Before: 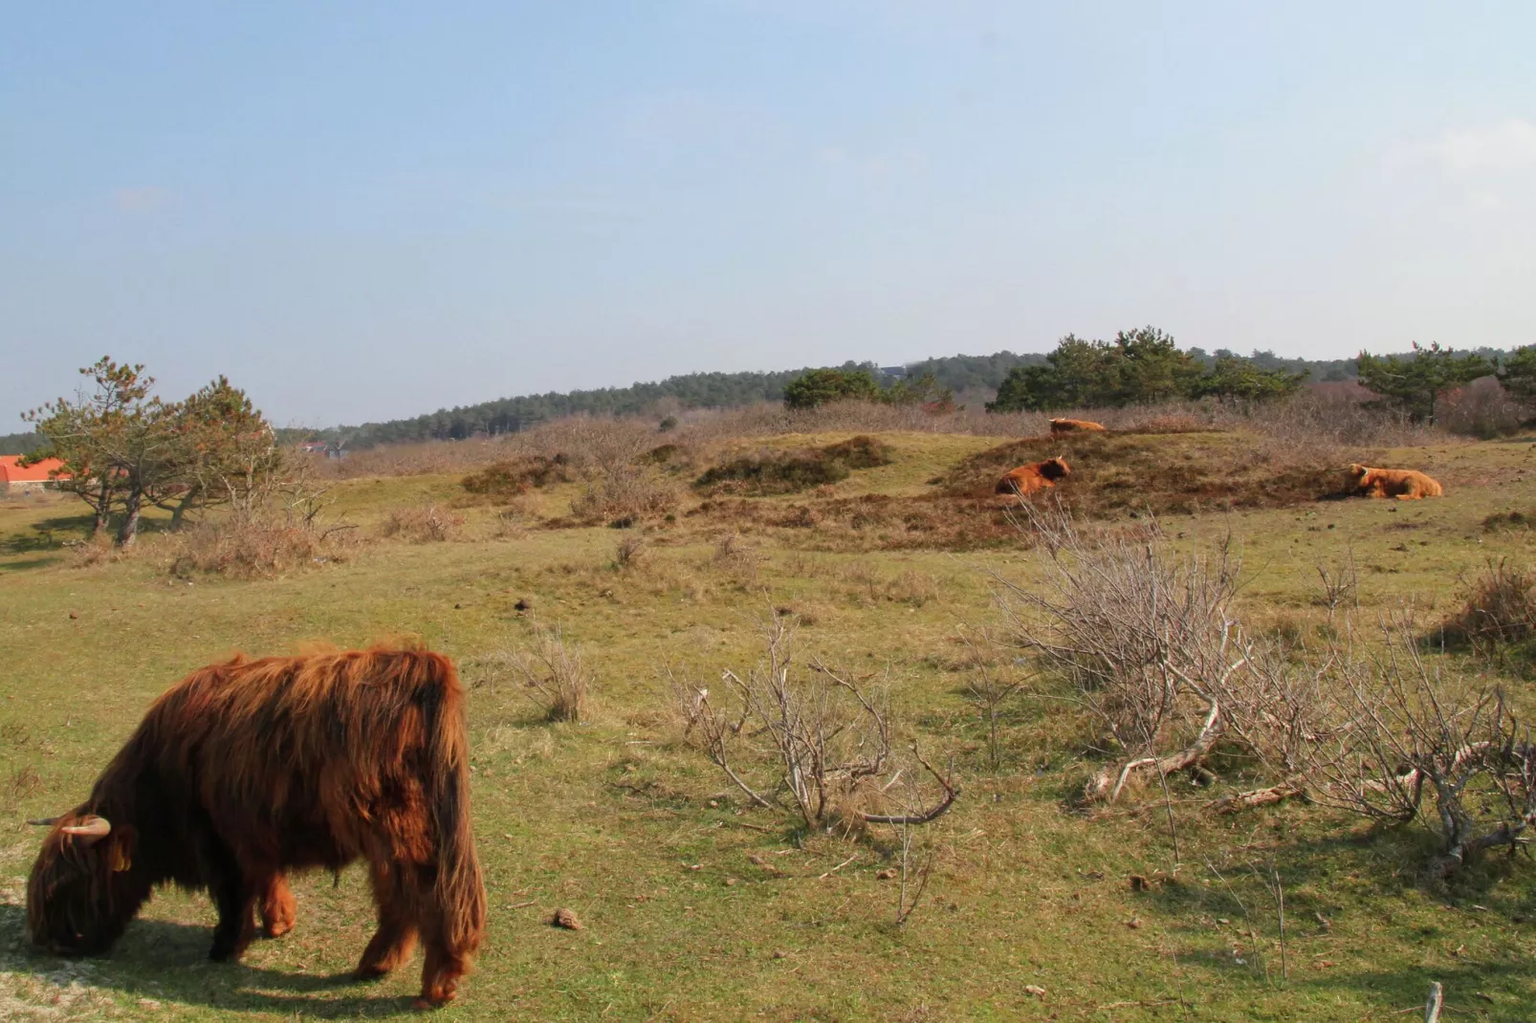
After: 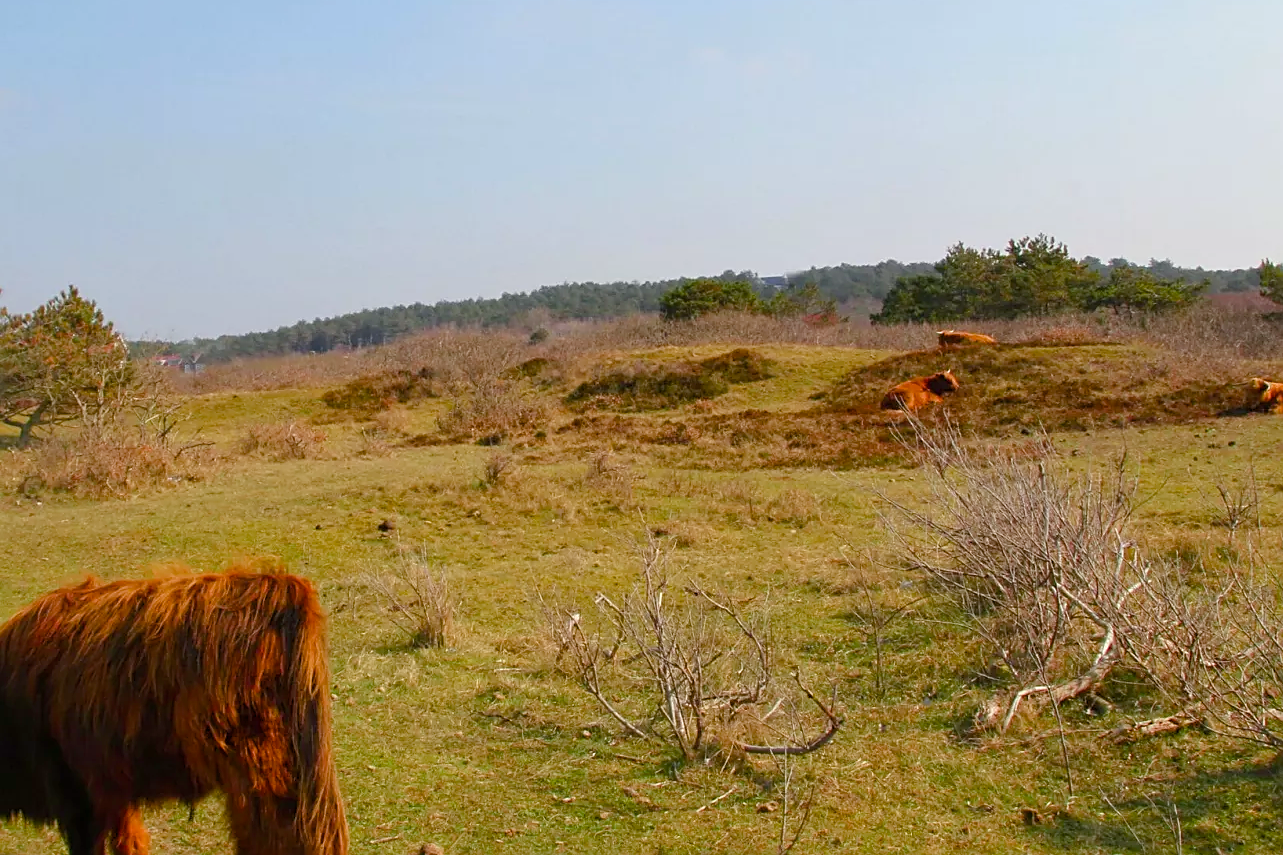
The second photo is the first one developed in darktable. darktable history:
tone equalizer: on, module defaults
color balance rgb: perceptual saturation grading › global saturation 35%, perceptual saturation grading › highlights -30%, perceptual saturation grading › shadows 35%, perceptual brilliance grading › global brilliance 3%, perceptual brilliance grading › highlights -3%, perceptual brilliance grading › shadows 3%
crop and rotate: left 10.071%, top 10.071%, right 10.02%, bottom 10.02%
sharpen: on, module defaults
